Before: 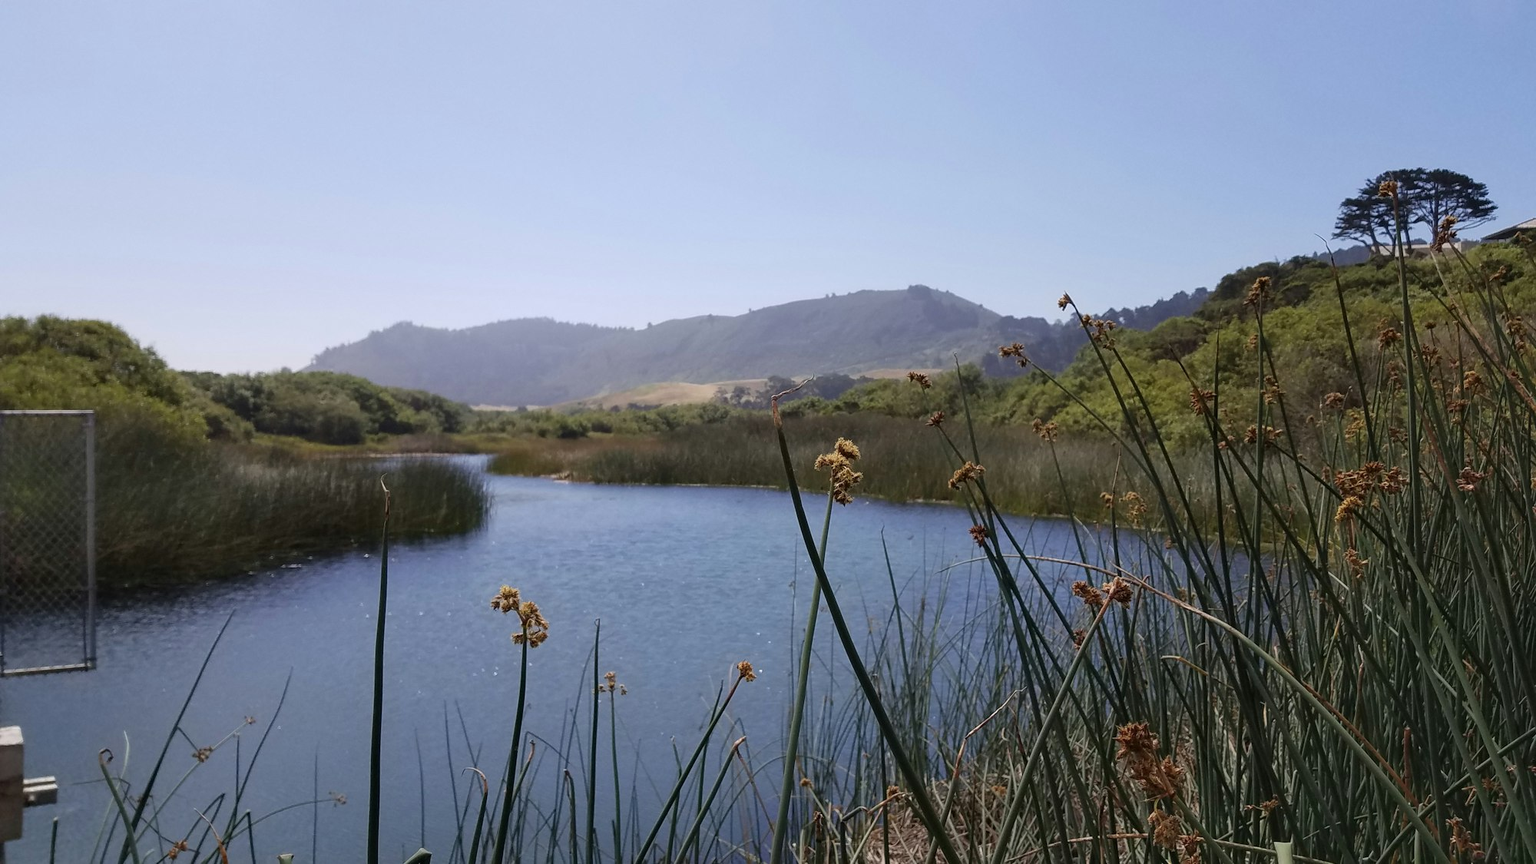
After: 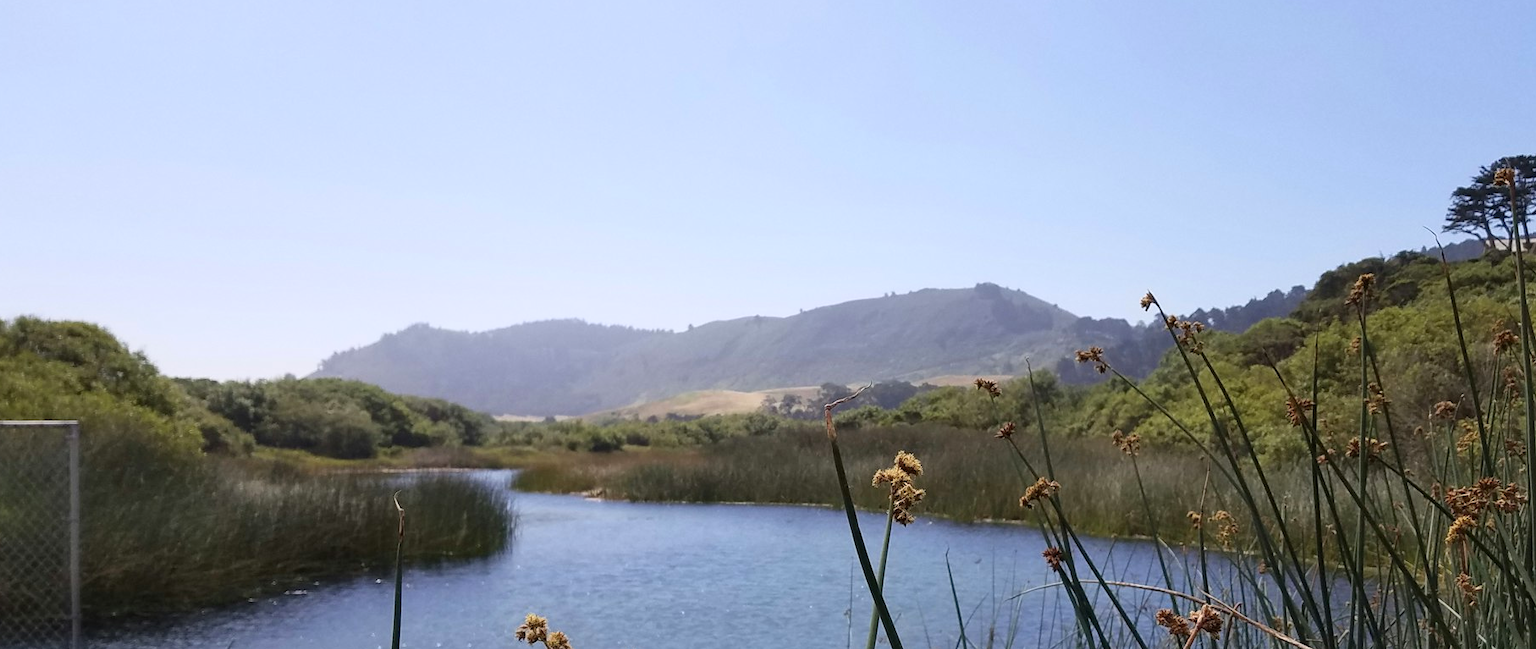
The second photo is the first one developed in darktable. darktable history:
base curve: curves: ch0 [(0, 0) (0.666, 0.806) (1, 1)]
crop: left 1.547%, top 3.365%, right 7.671%, bottom 28.412%
